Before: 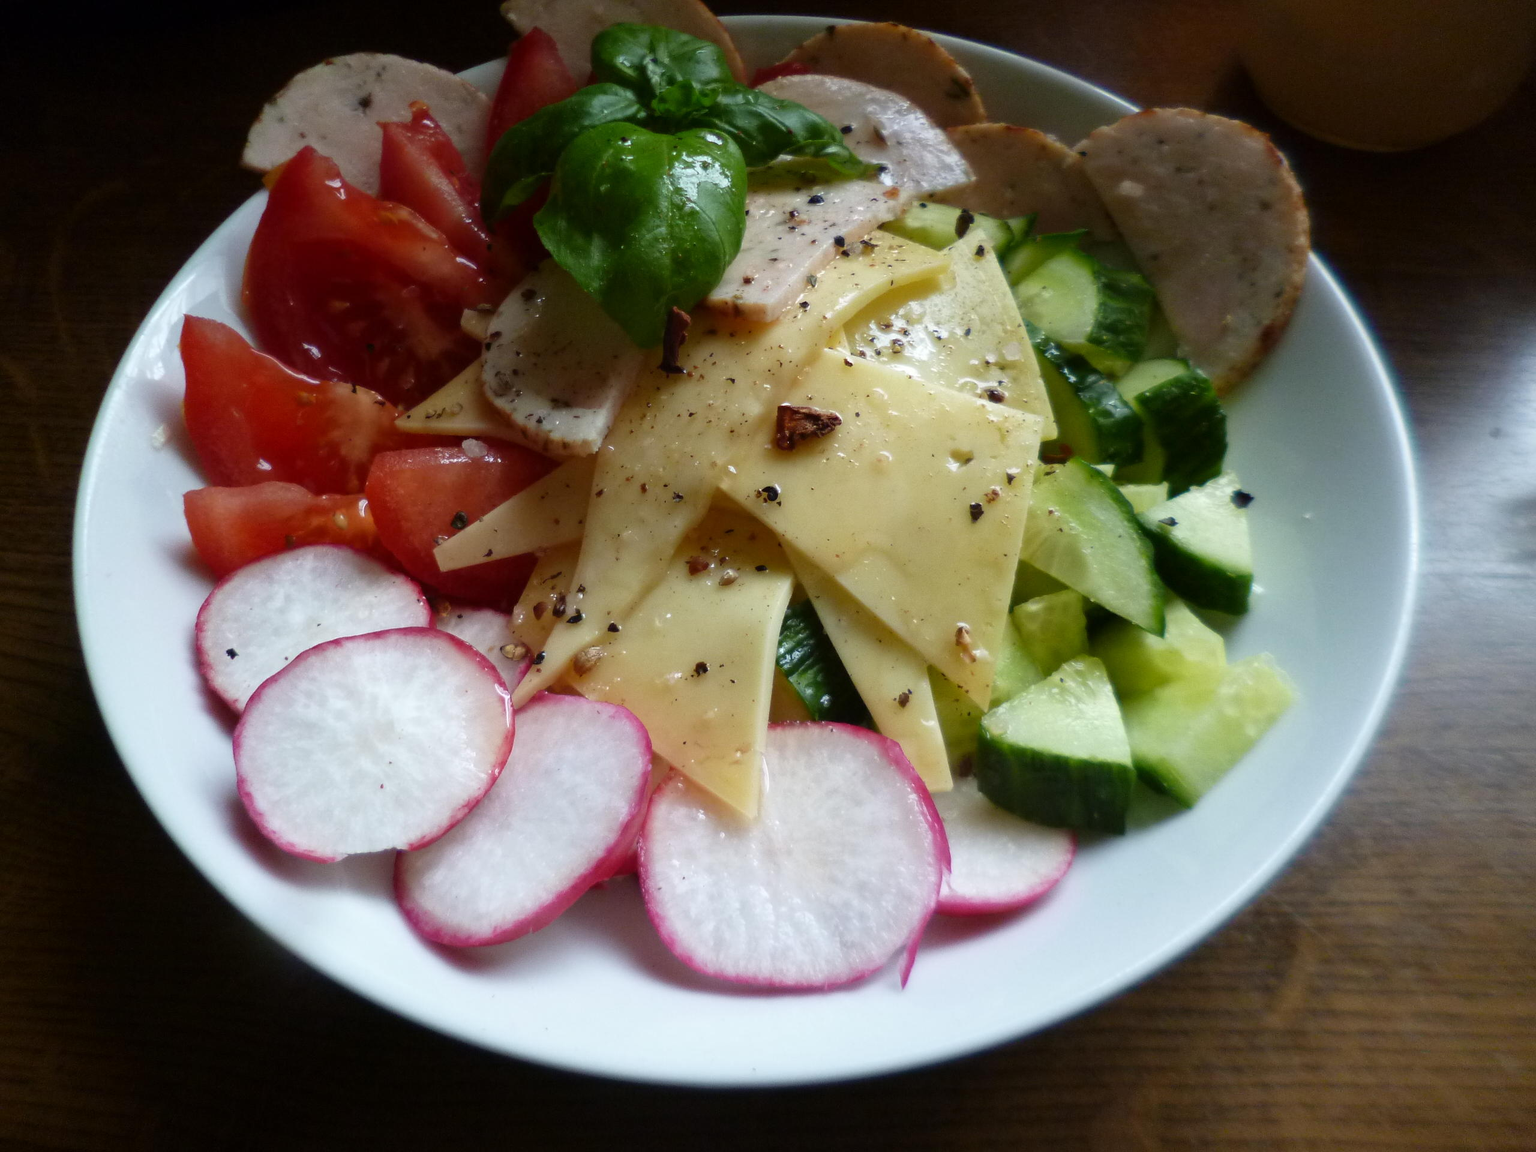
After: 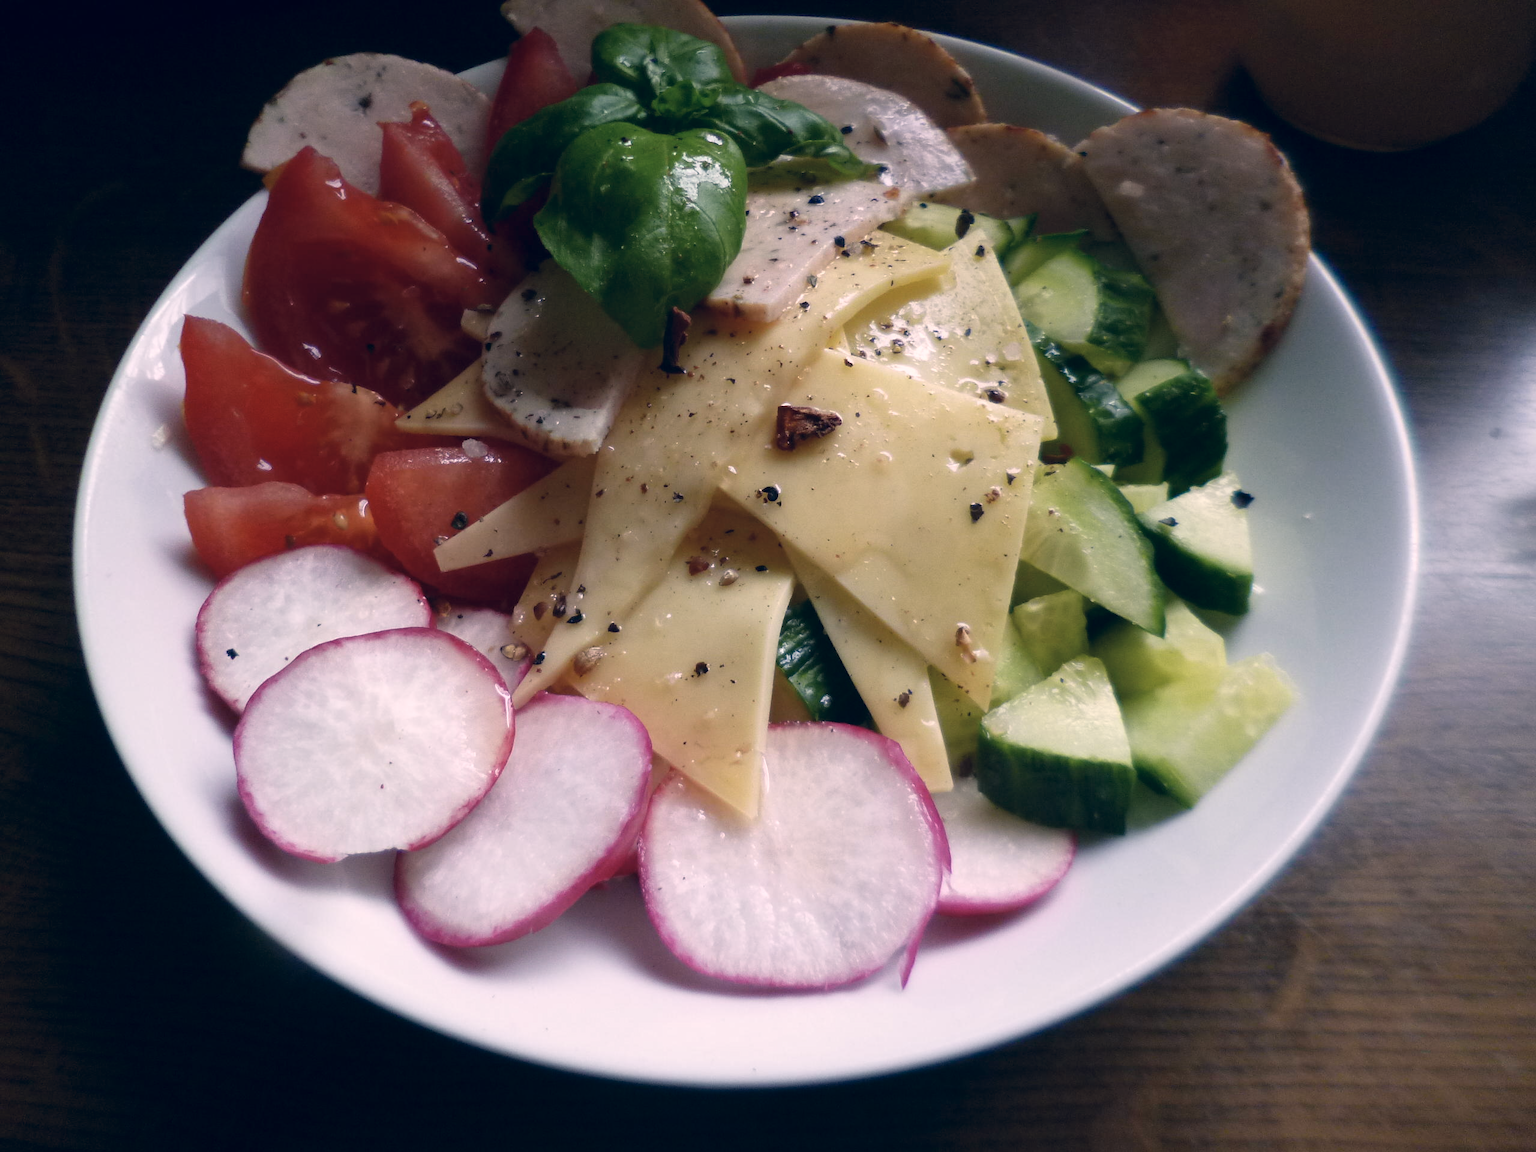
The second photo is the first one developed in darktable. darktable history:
color correction: highlights a* 14.07, highlights b* 5.77, shadows a* -5.28, shadows b* -15.59, saturation 0.839
